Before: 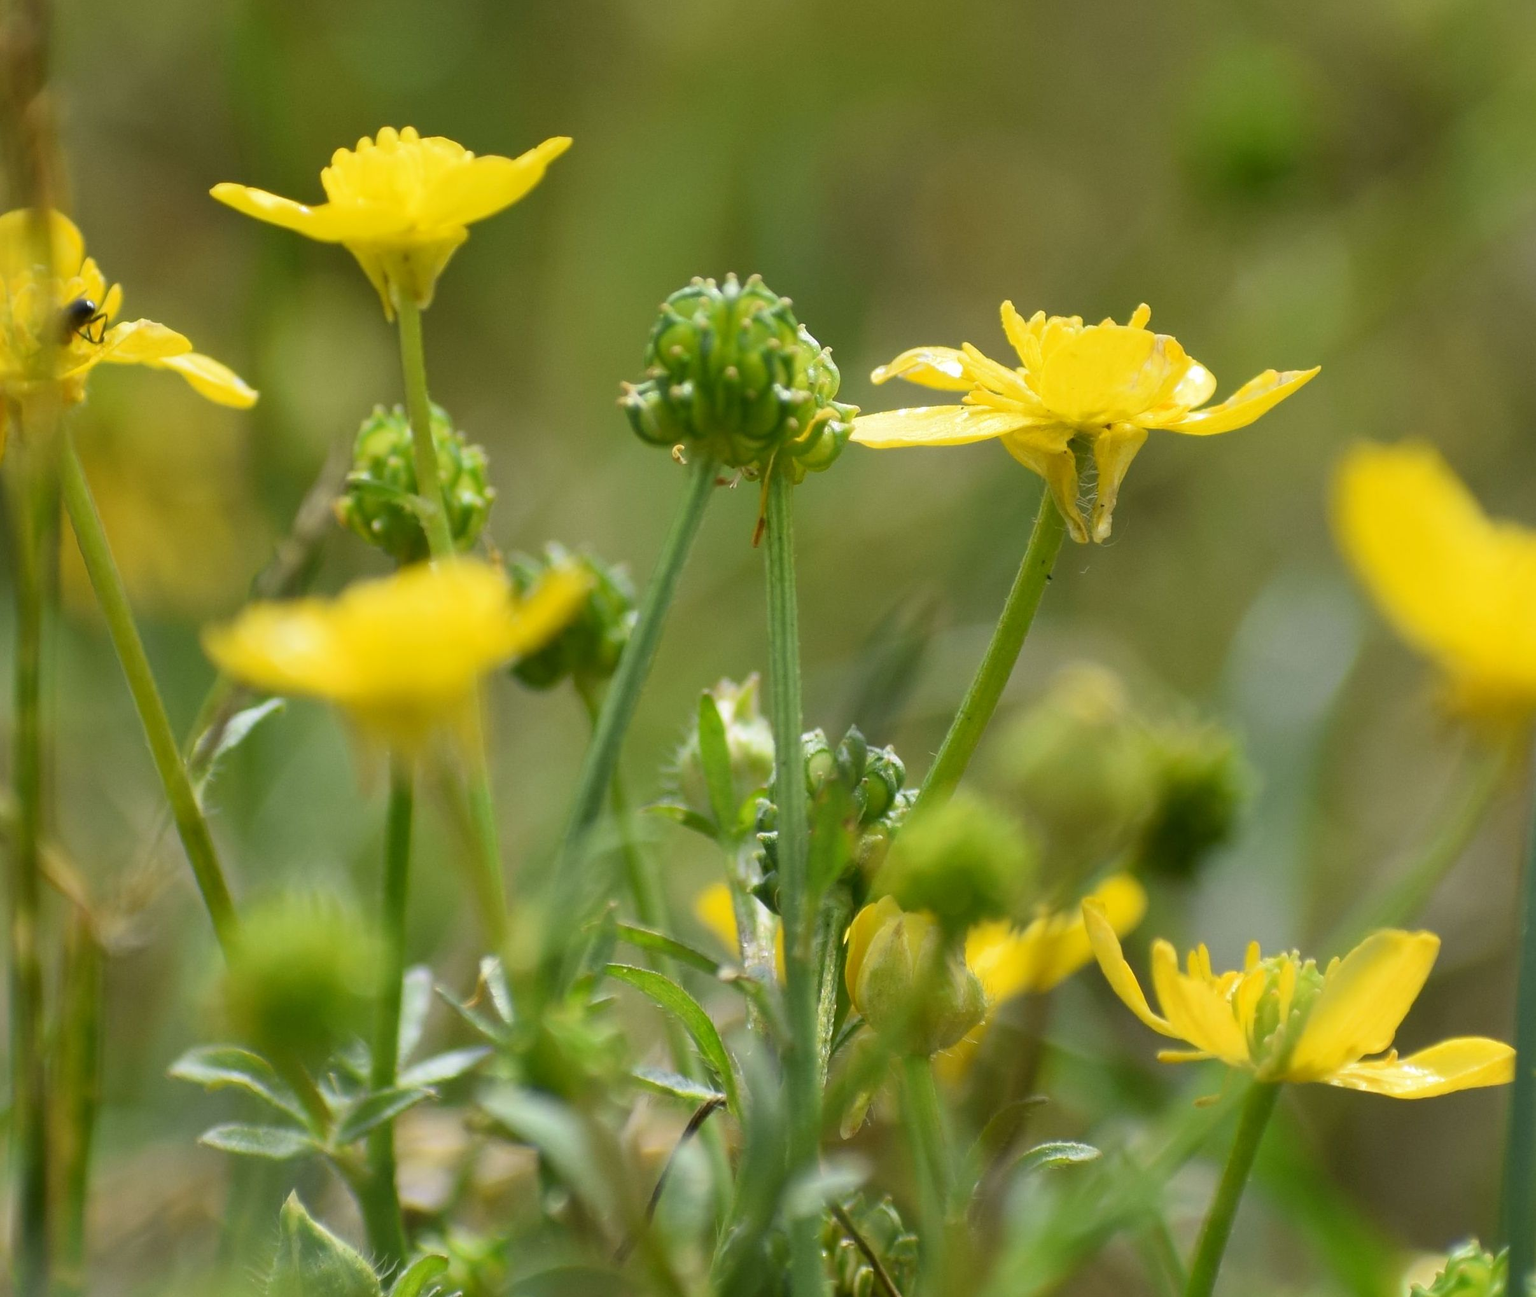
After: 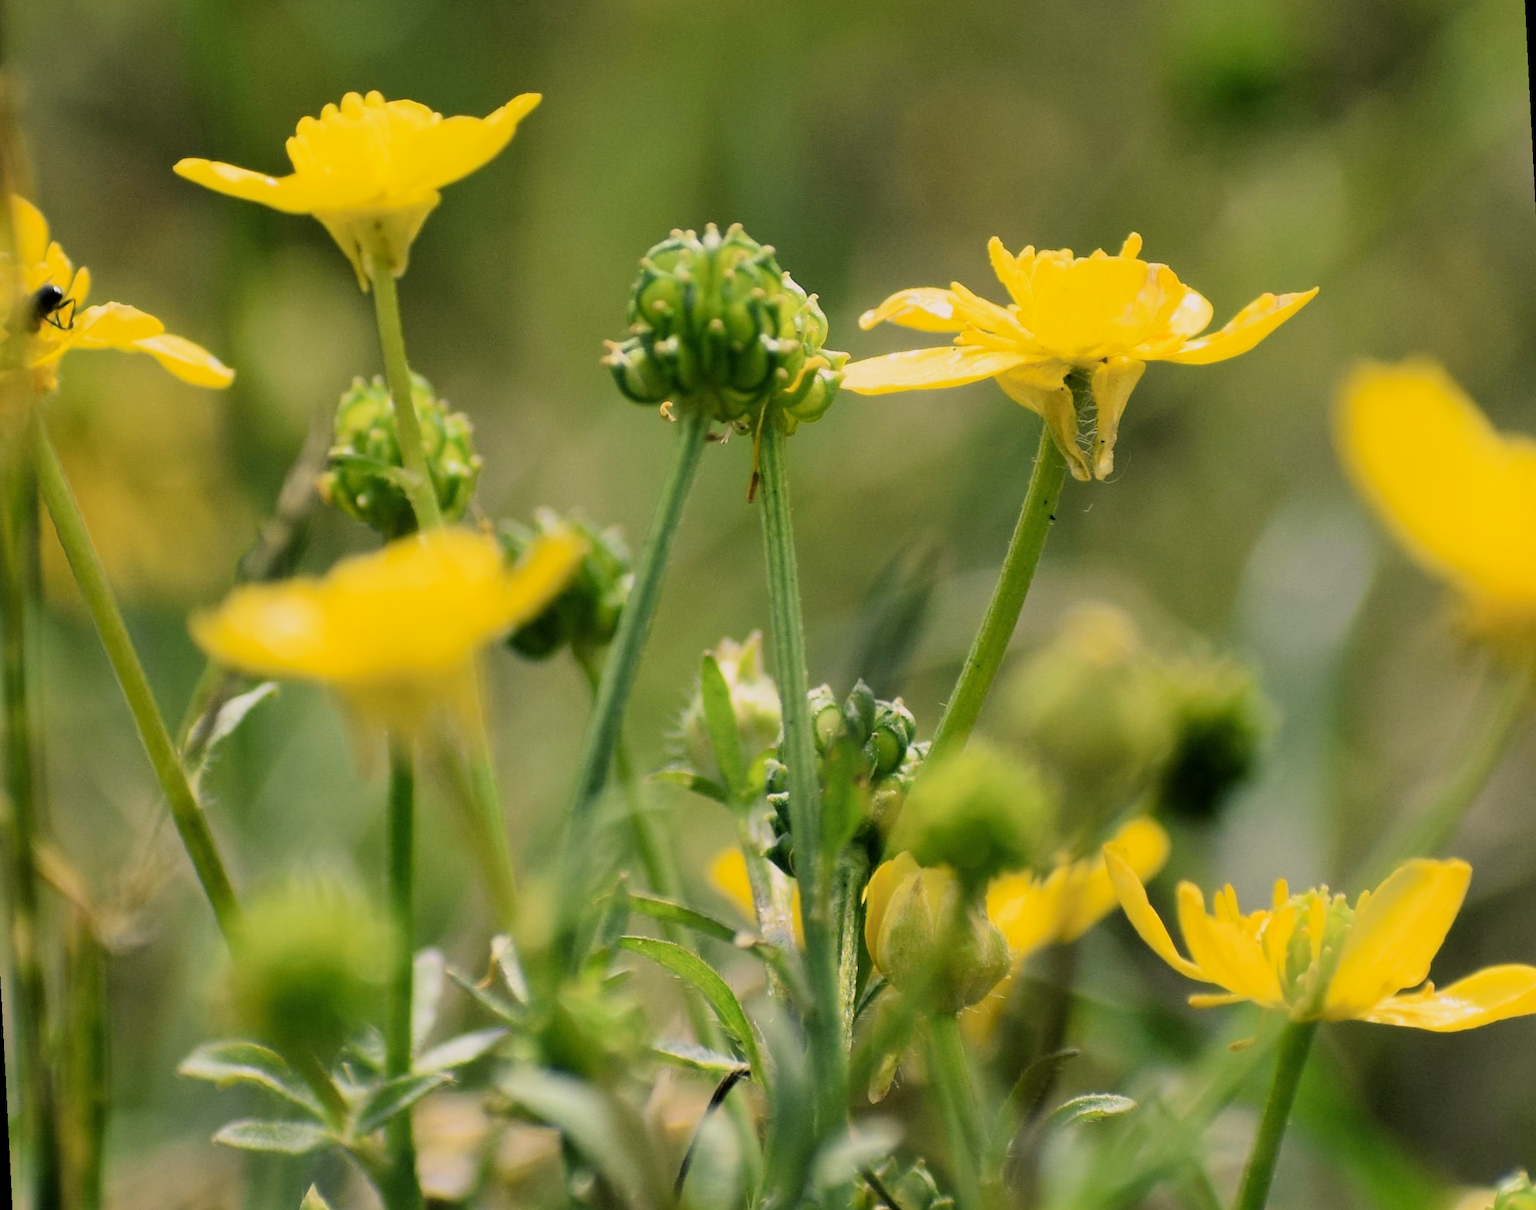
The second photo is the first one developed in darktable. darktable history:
rotate and perspective: rotation -3°, crop left 0.031, crop right 0.968, crop top 0.07, crop bottom 0.93
color balance rgb: shadows lift › chroma 5.41%, shadows lift › hue 240°, highlights gain › chroma 3.74%, highlights gain › hue 60°, saturation formula JzAzBz (2021)
filmic rgb: black relative exposure -5 EV, hardness 2.88, contrast 1.4
